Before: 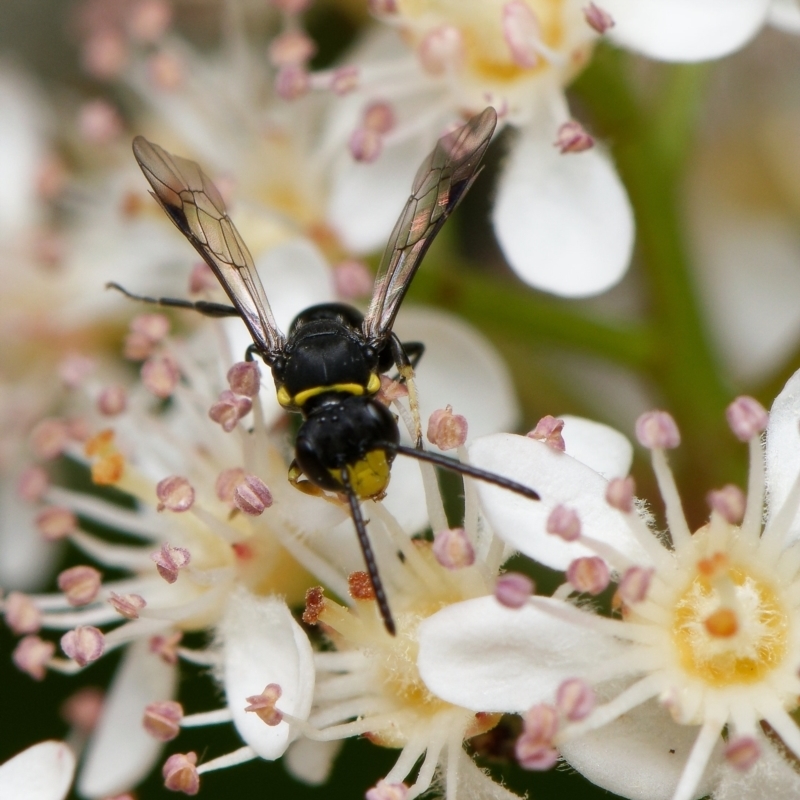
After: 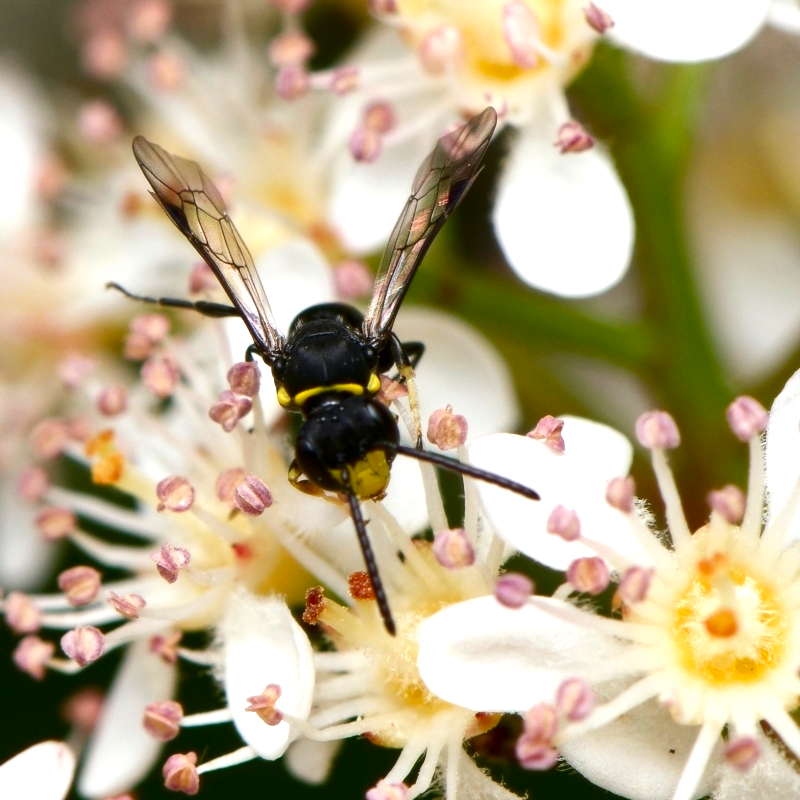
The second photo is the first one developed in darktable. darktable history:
exposure: black level correction 0, exposure 0.589 EV, compensate exposure bias true, compensate highlight preservation false
contrast brightness saturation: contrast 0.116, brightness -0.122, saturation 0.205
